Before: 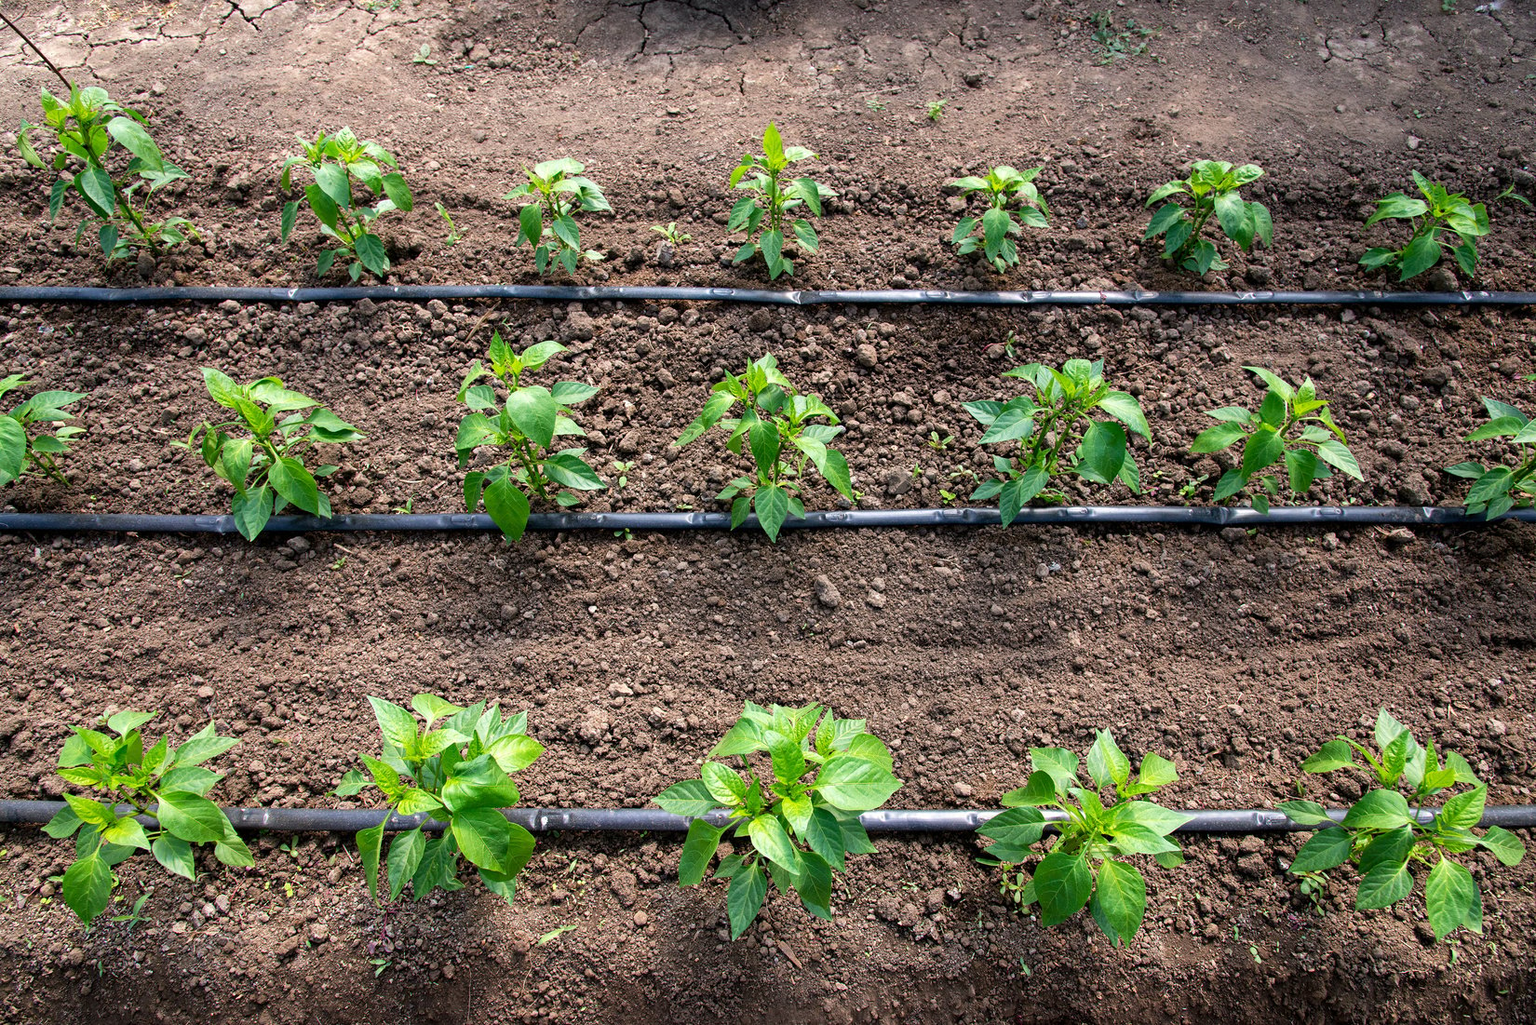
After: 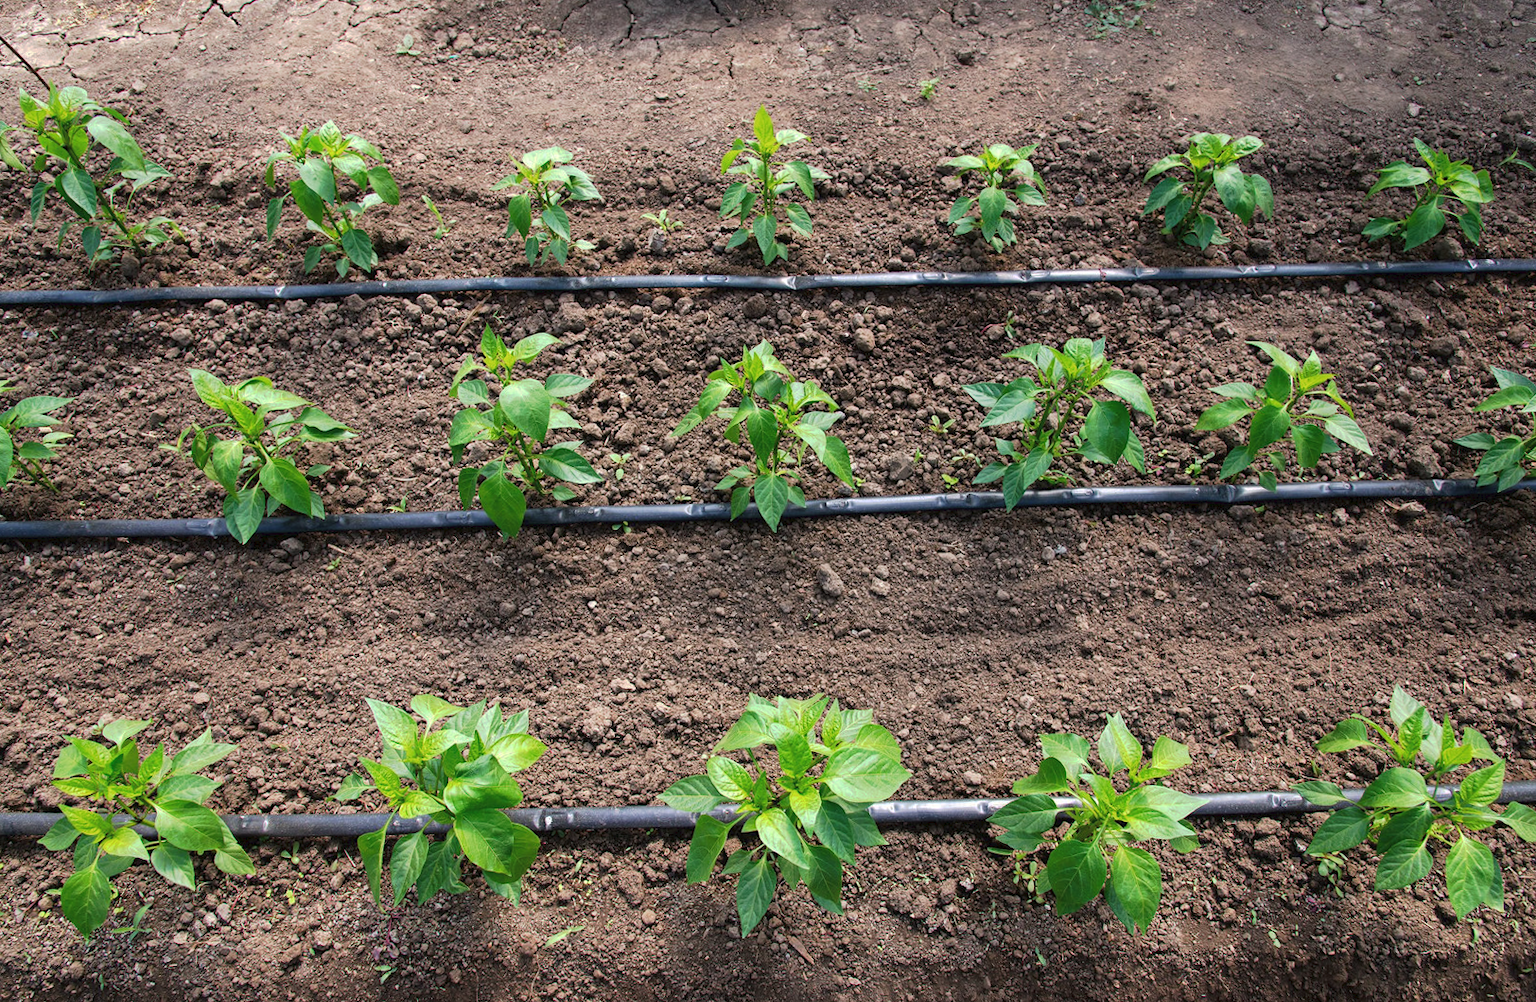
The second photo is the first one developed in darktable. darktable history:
rotate and perspective: rotation -1.42°, crop left 0.016, crop right 0.984, crop top 0.035, crop bottom 0.965
tone curve: curves: ch0 [(0, 0) (0.003, 0.032) (0.011, 0.04) (0.025, 0.058) (0.044, 0.084) (0.069, 0.107) (0.1, 0.13) (0.136, 0.158) (0.177, 0.193) (0.224, 0.236) (0.277, 0.283) (0.335, 0.335) (0.399, 0.399) (0.468, 0.467) (0.543, 0.533) (0.623, 0.612) (0.709, 0.698) (0.801, 0.776) (0.898, 0.848) (1, 1)], preserve colors none
